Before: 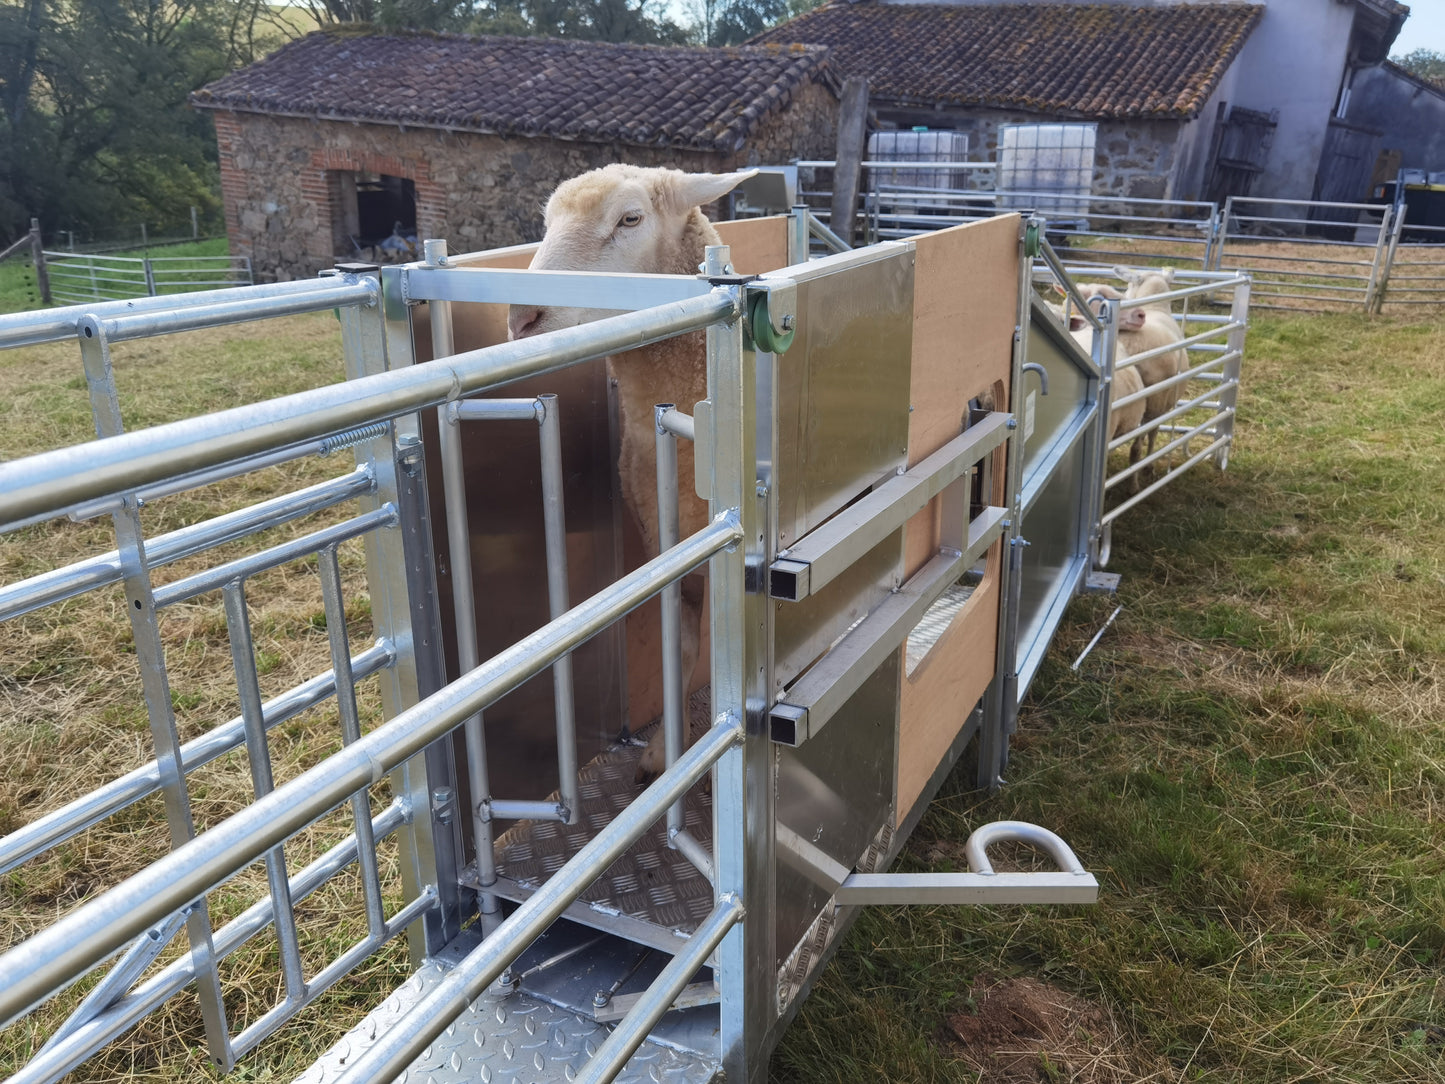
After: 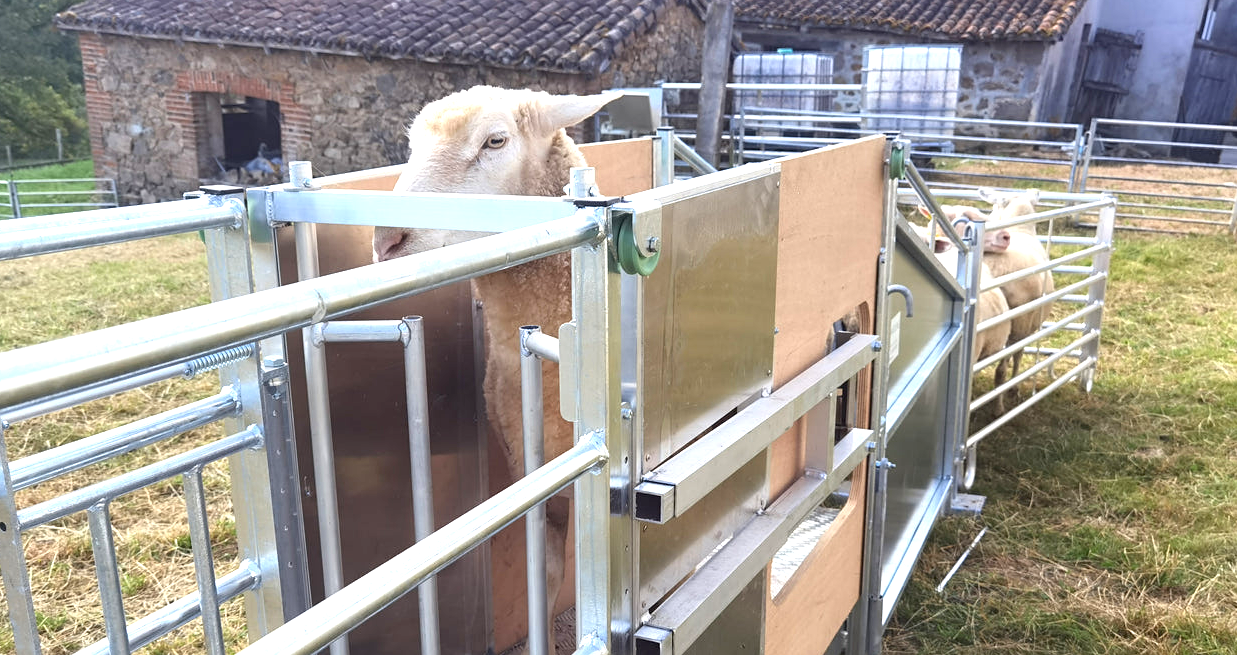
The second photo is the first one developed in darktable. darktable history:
crop and rotate: left 9.345%, top 7.22%, right 4.982%, bottom 32.331%
exposure: black level correction 0.001, exposure 1.05 EV, compensate exposure bias true, compensate highlight preservation false
sharpen: amount 0.2
